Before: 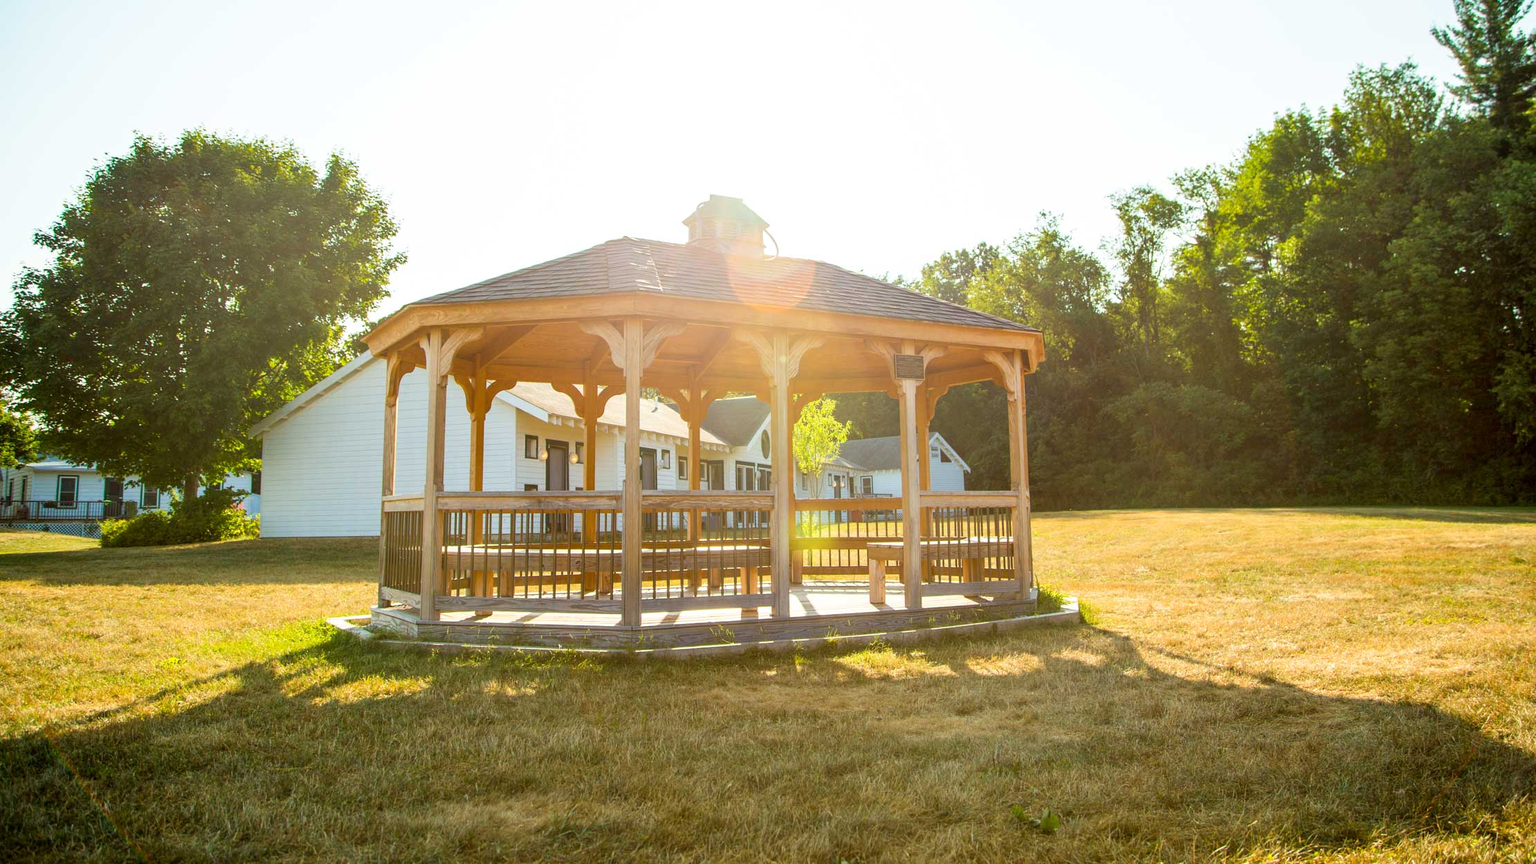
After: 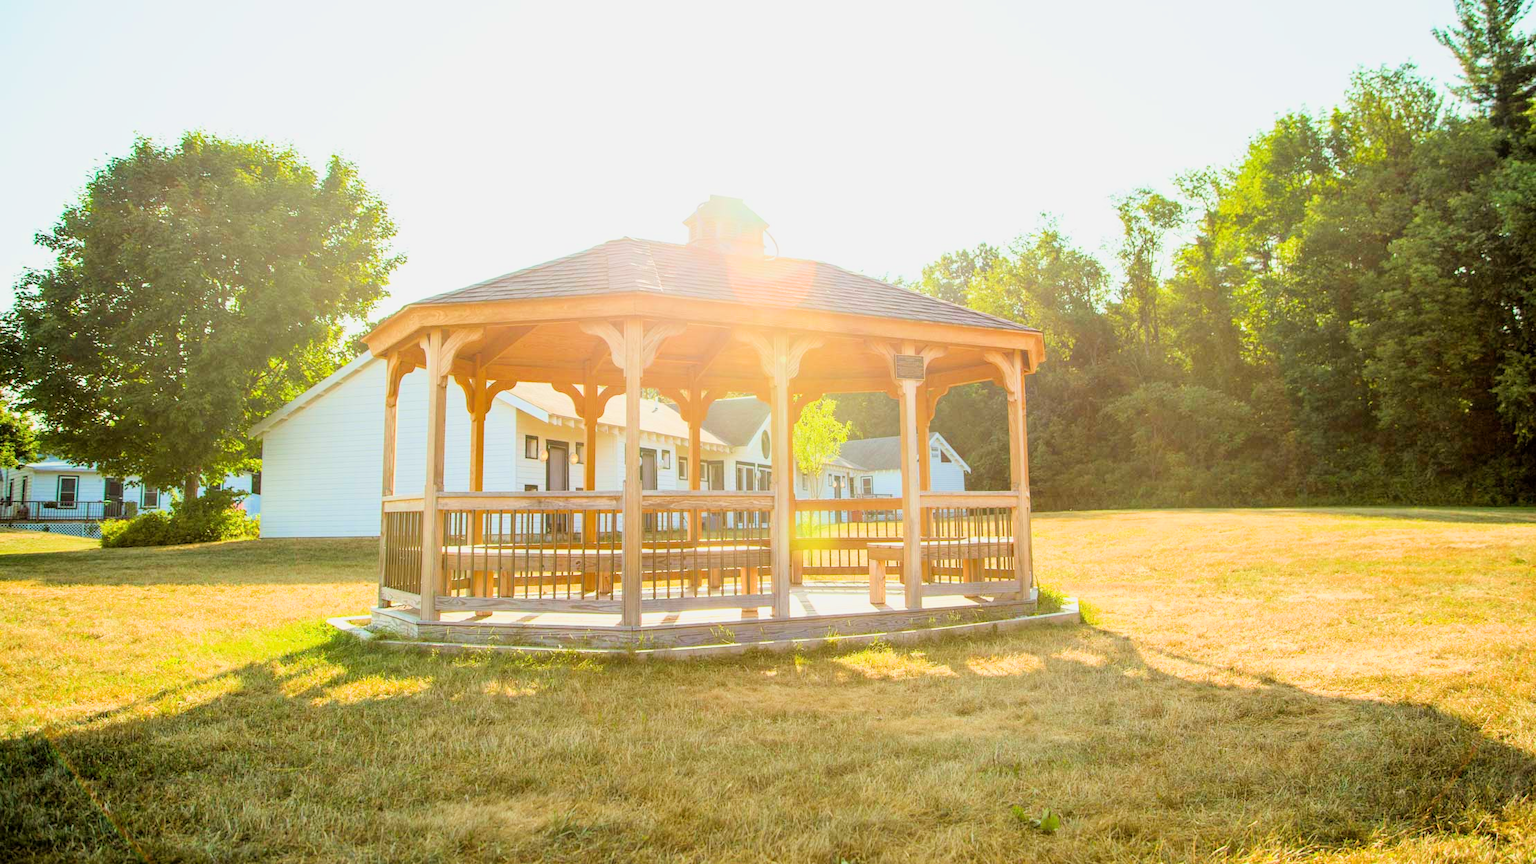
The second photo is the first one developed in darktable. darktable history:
filmic rgb: black relative exposure -7.43 EV, white relative exposure 4.84 EV, hardness 3.4, color science v6 (2022)
tone equalizer: edges refinement/feathering 500, mask exposure compensation -1.57 EV, preserve details no
exposure: black level correction 0, exposure 1.178 EV, compensate highlight preservation false
